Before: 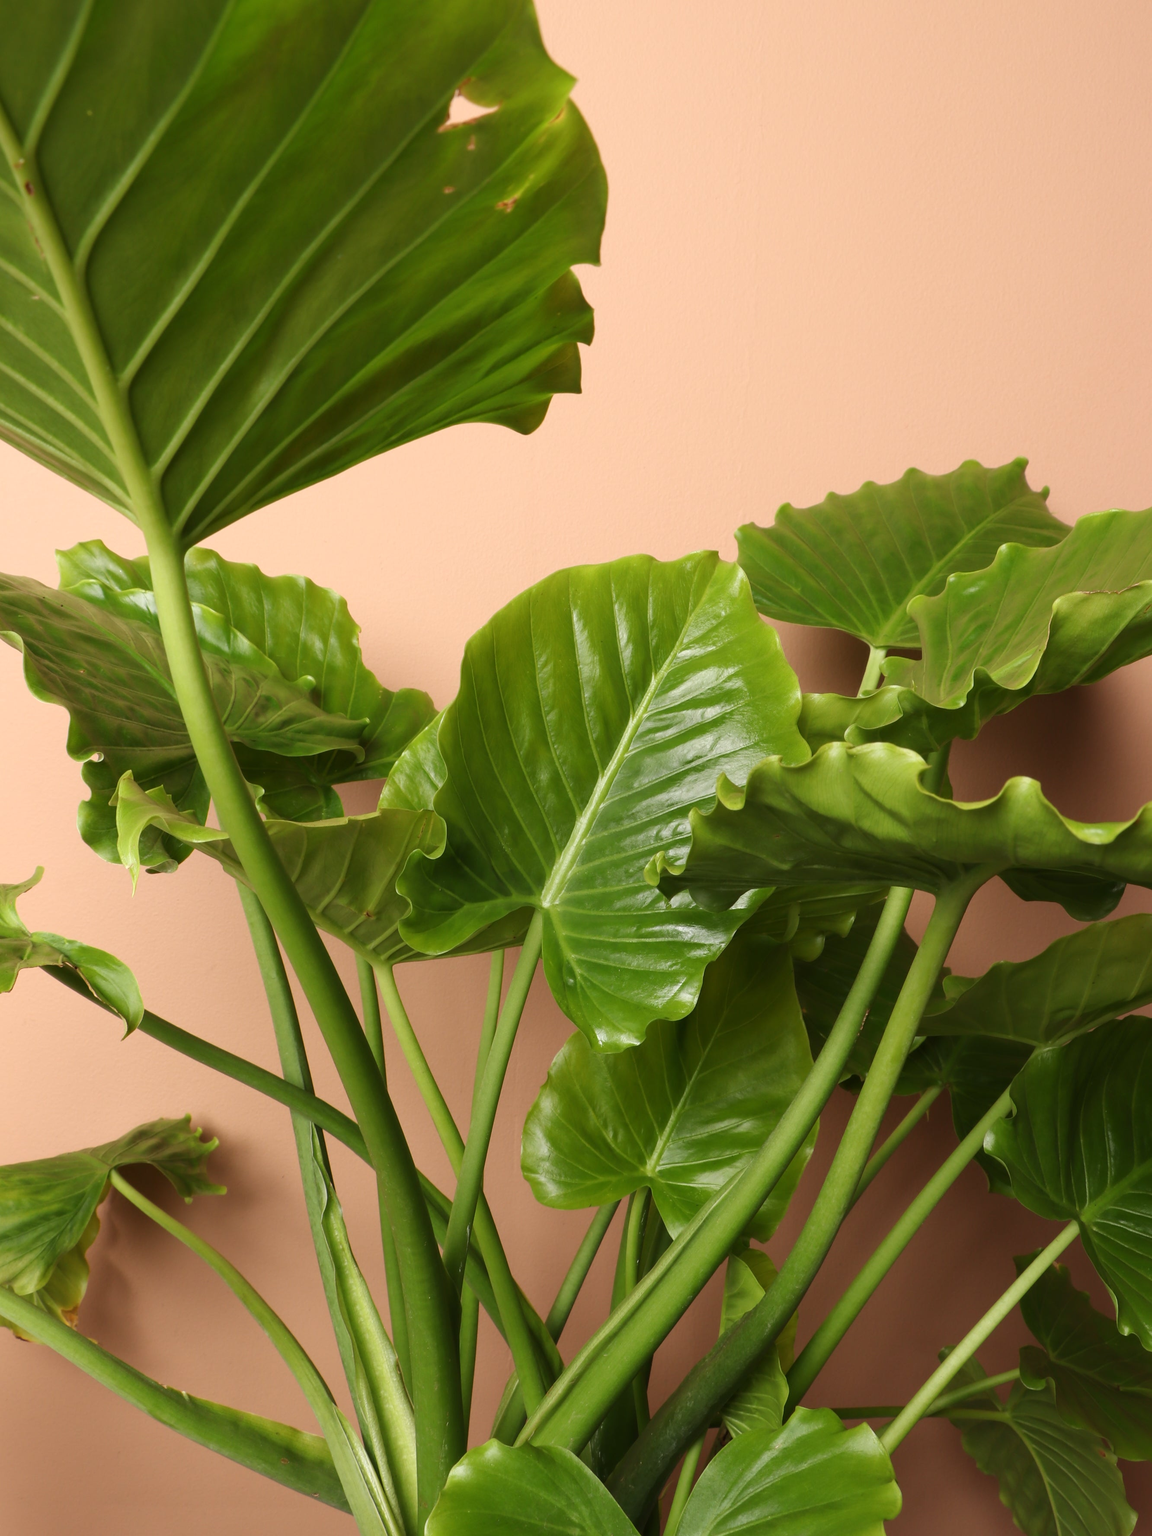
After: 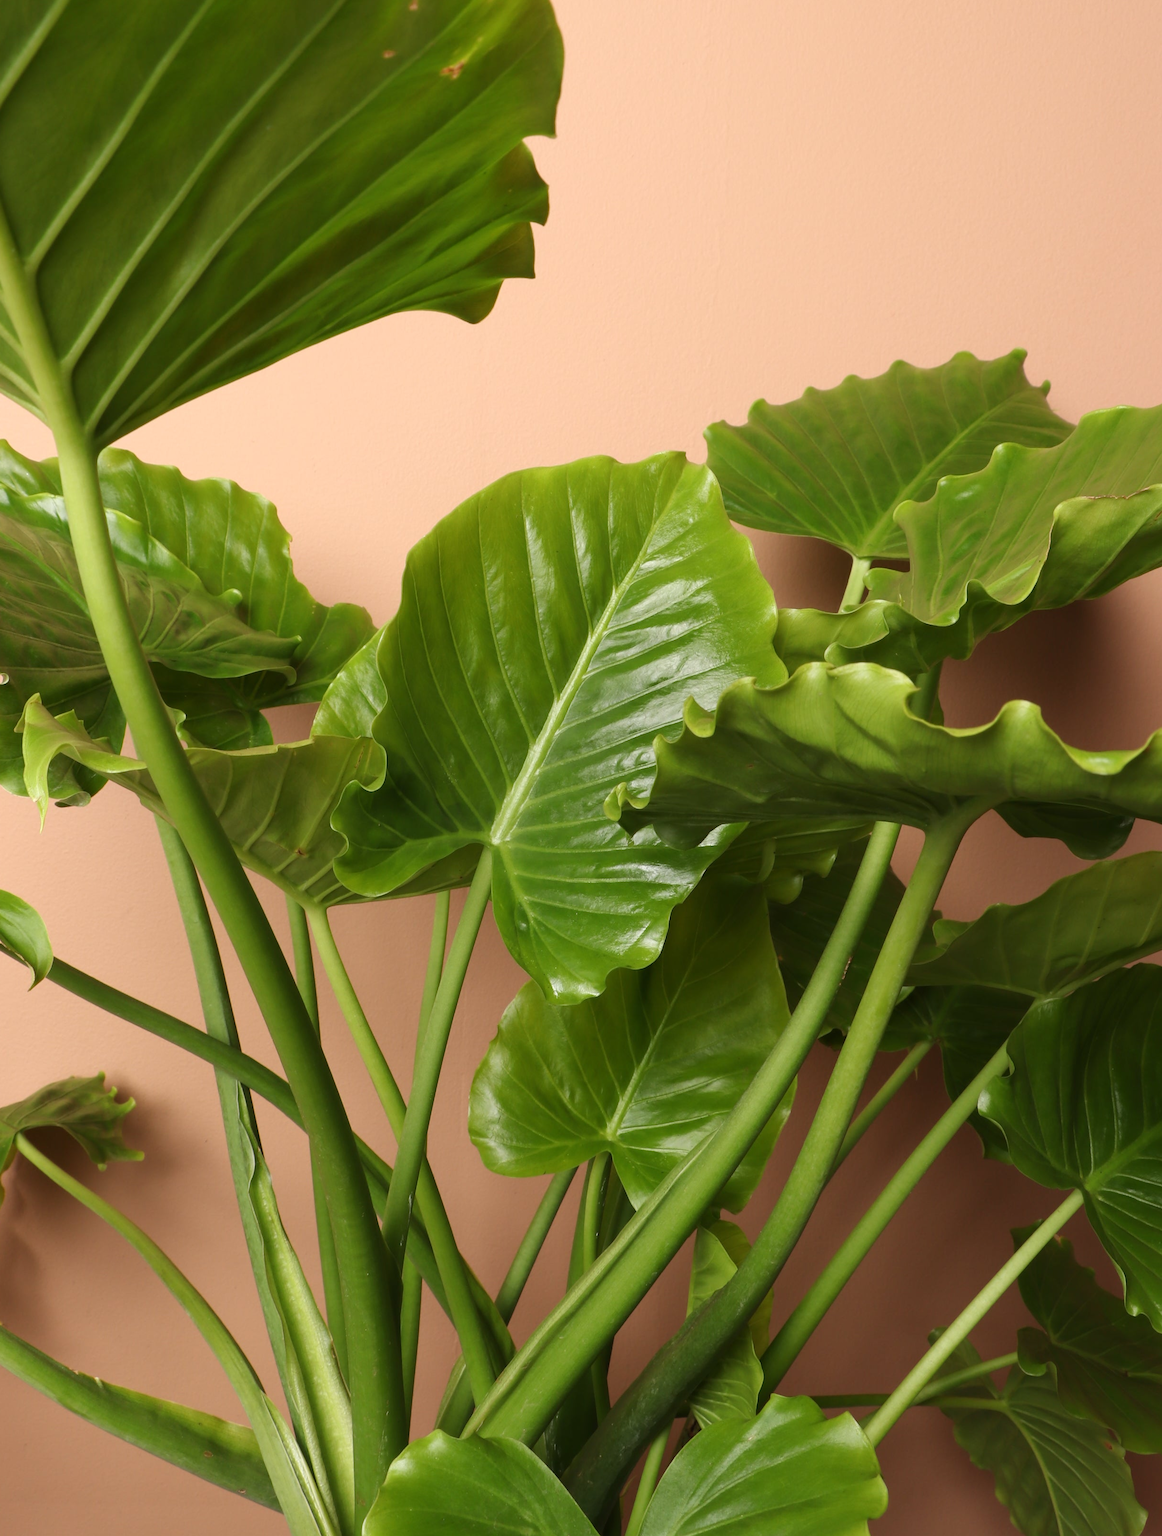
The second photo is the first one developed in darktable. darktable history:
crop and rotate: left 8.351%, top 9.206%
